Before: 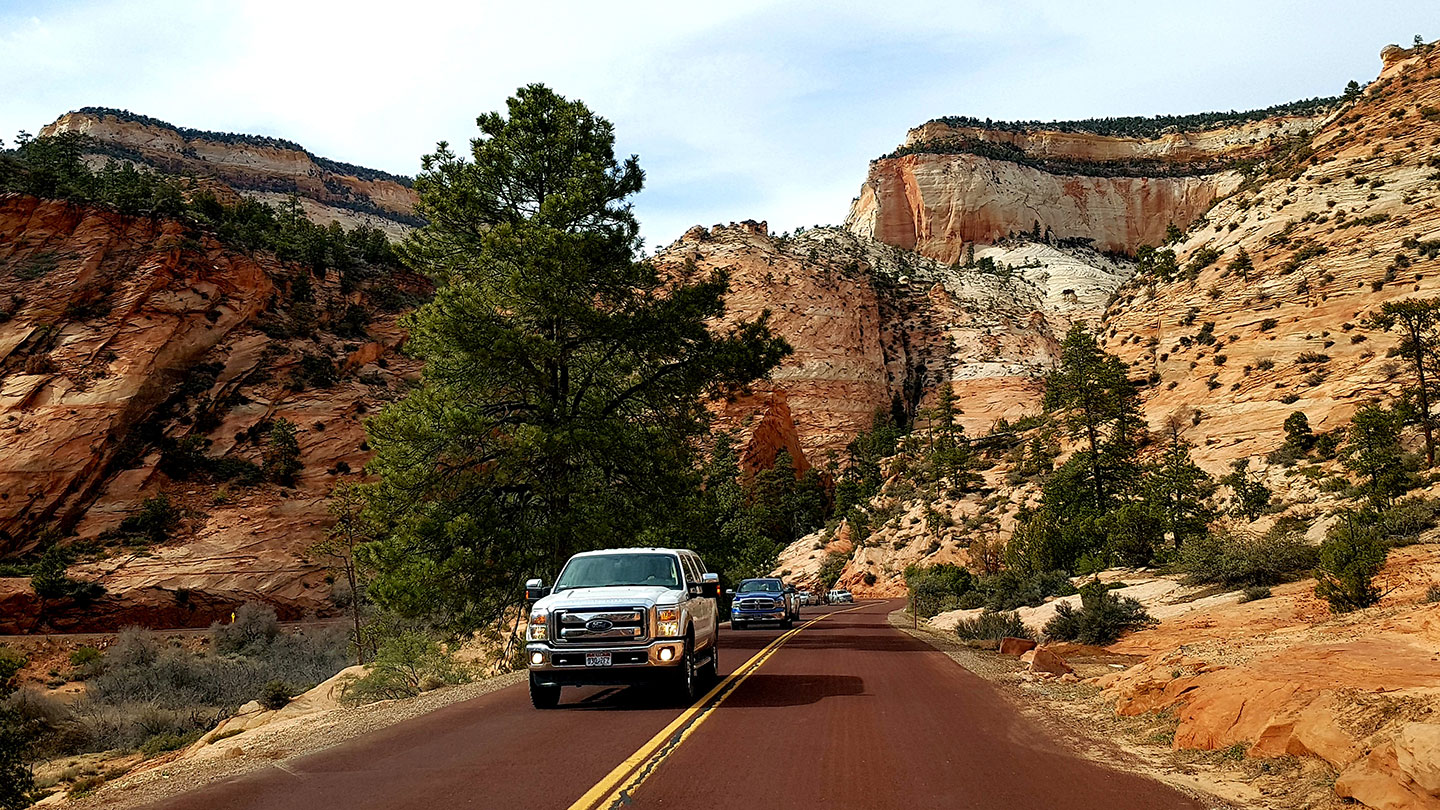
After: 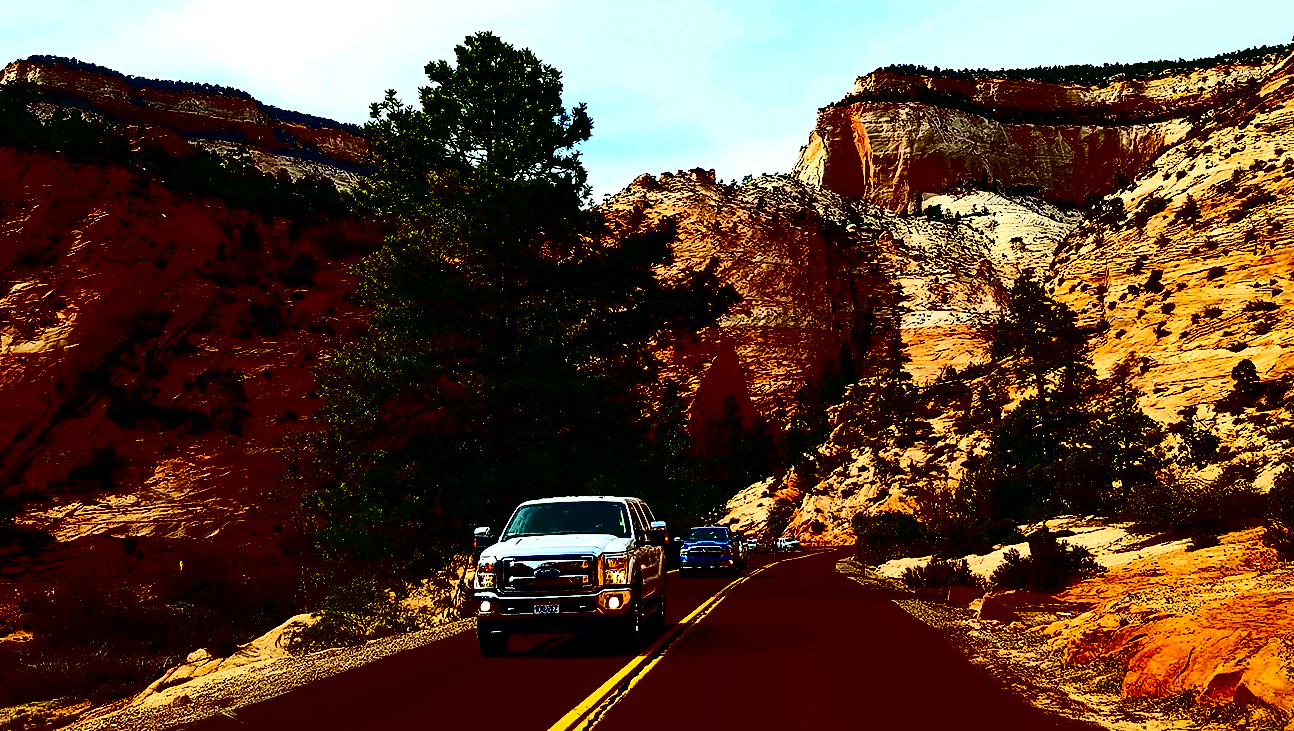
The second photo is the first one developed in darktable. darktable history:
contrast brightness saturation: contrast 0.785, brightness -0.998, saturation 0.982
crop: left 3.667%, top 6.485%, right 6.435%, bottom 3.21%
